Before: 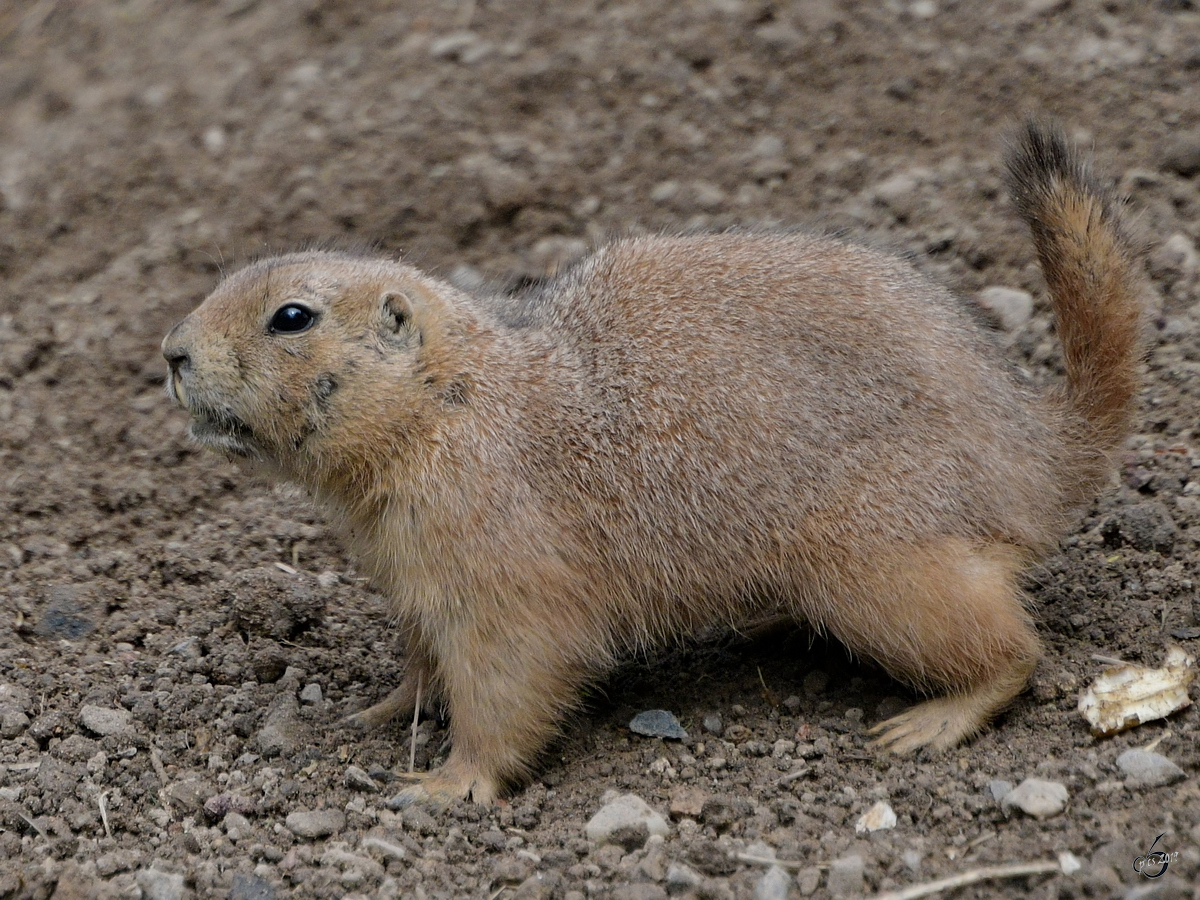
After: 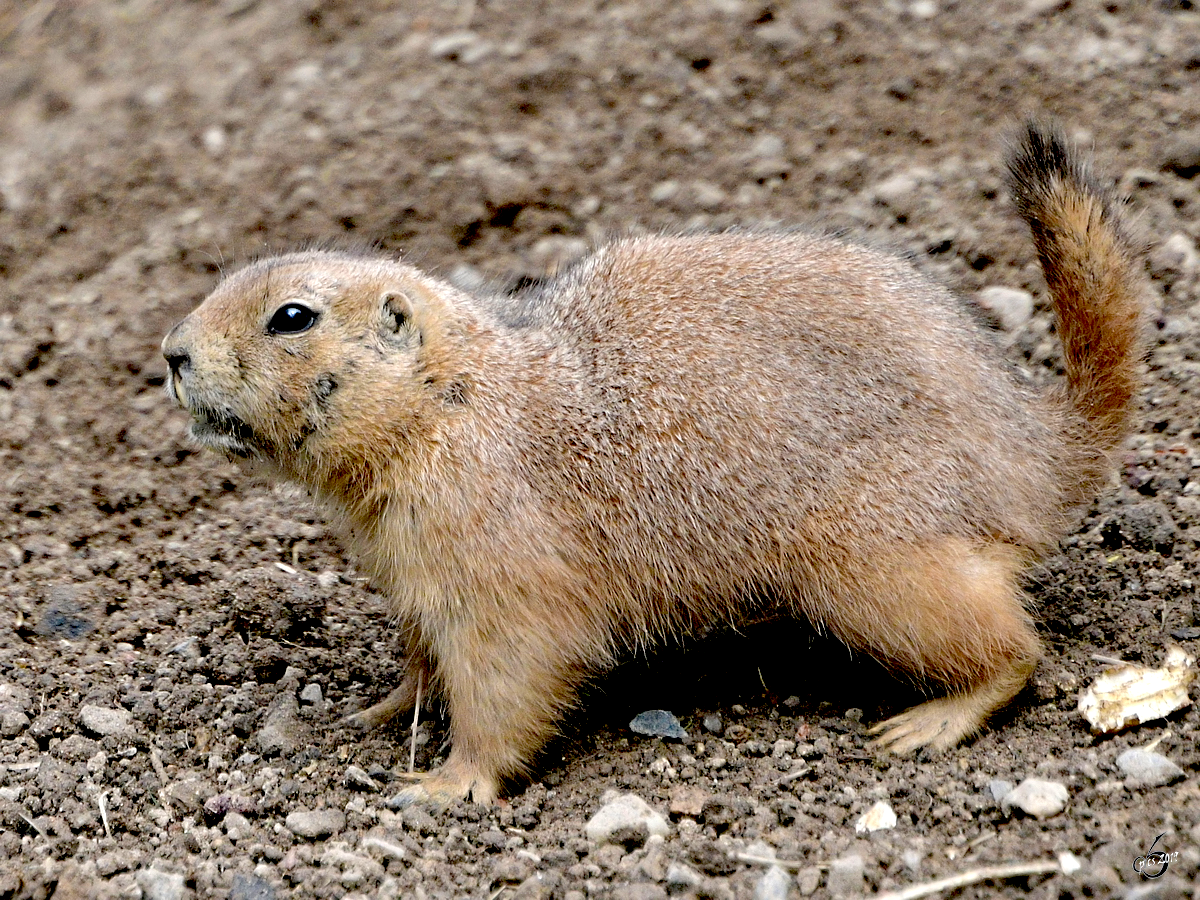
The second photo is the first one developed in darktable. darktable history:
exposure: black level correction 0.027, exposure -0.082 EV, compensate exposure bias true, compensate highlight preservation false
sharpen: radius 5.334, amount 0.317, threshold 26.032
